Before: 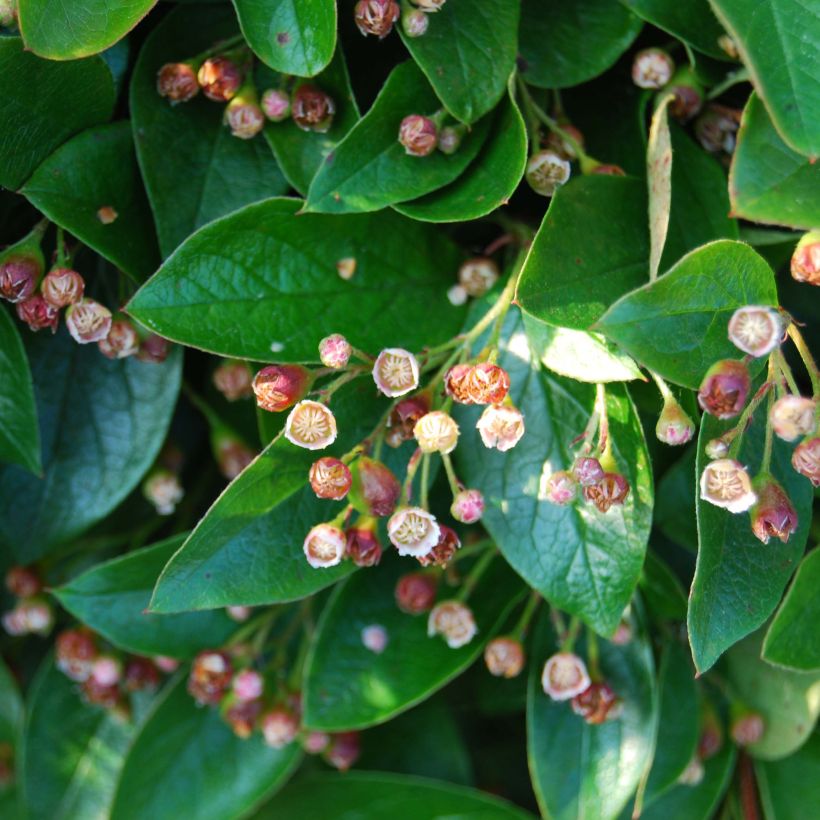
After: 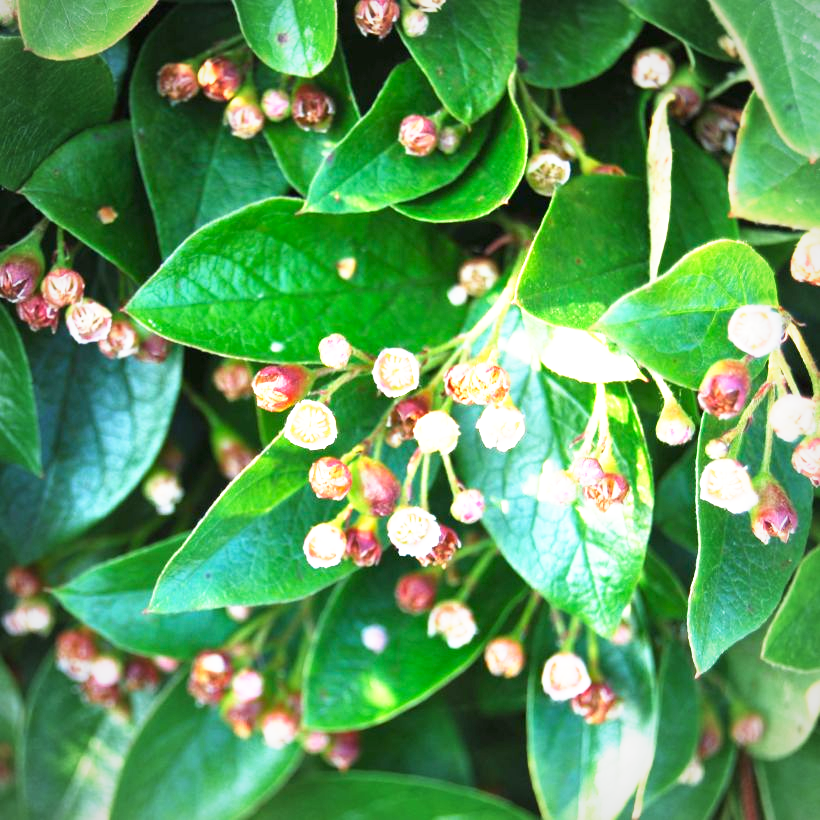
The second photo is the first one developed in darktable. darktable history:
exposure: exposure 0.611 EV, compensate highlight preservation false
vignetting: fall-off radius 82.63%
base curve: curves: ch0 [(0, 0) (0.495, 0.917) (1, 1)], preserve colors none
